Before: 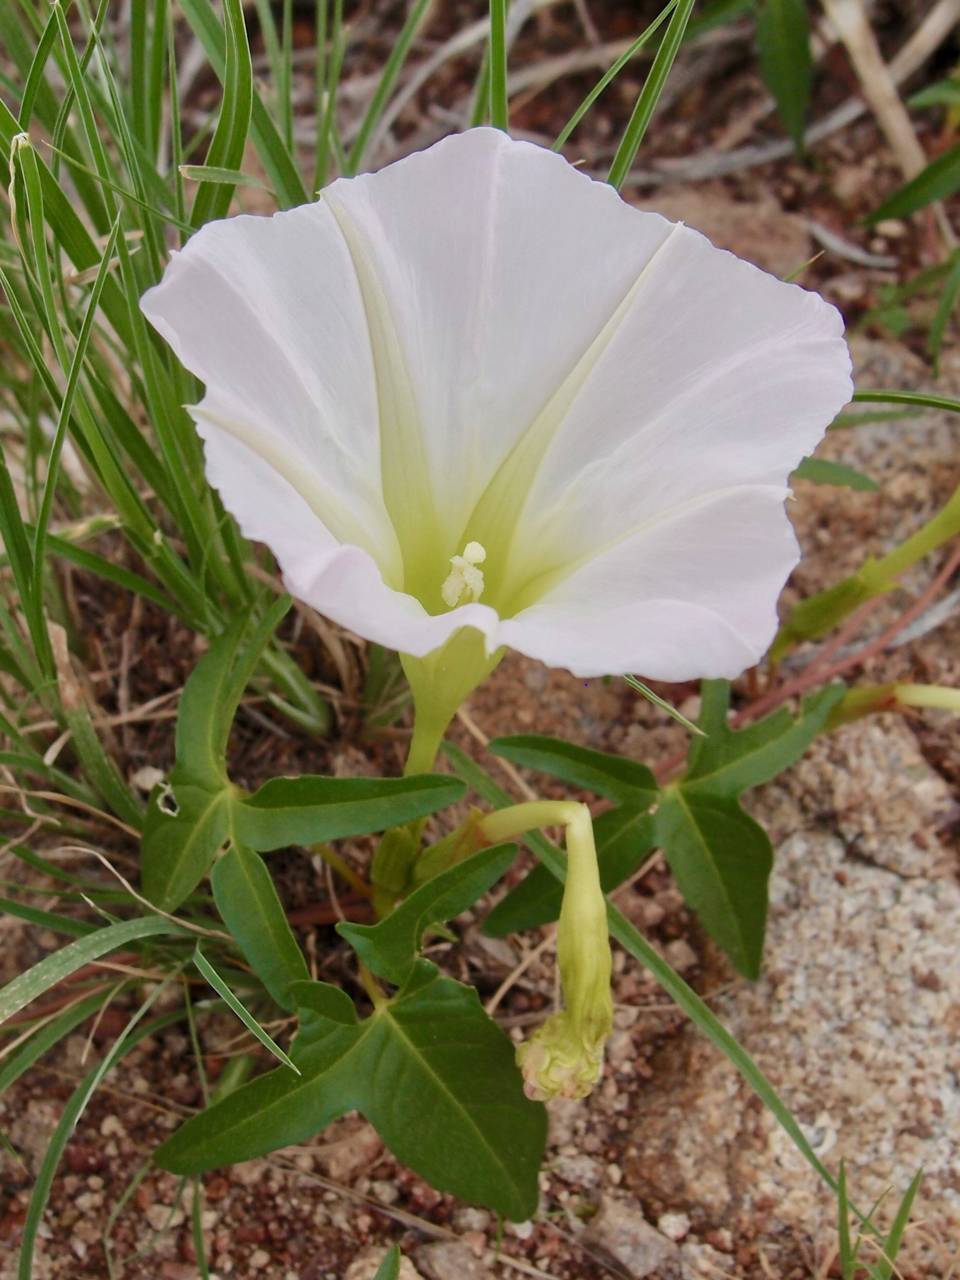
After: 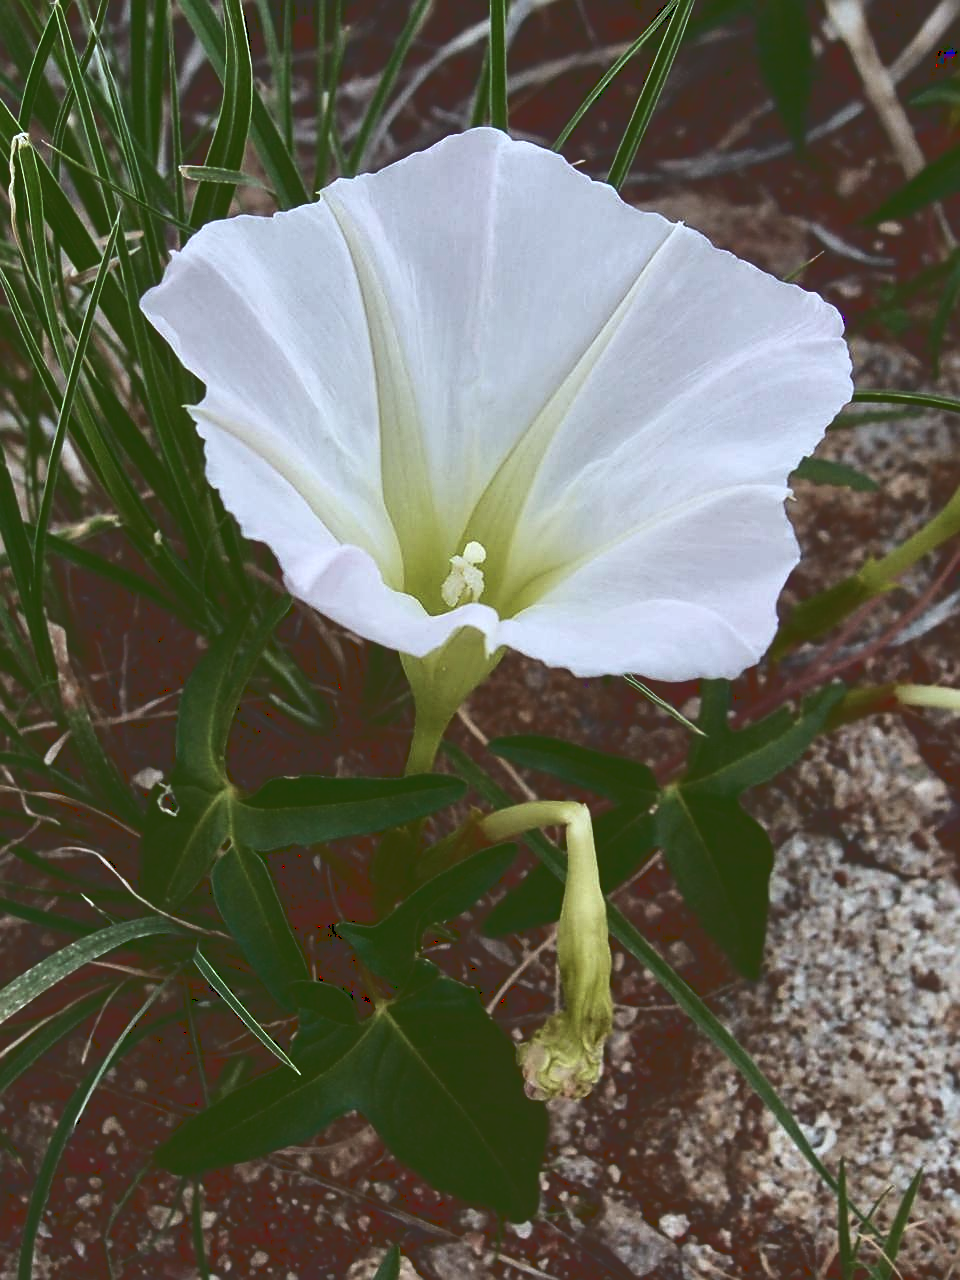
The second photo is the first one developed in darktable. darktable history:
tone curve: curves: ch0 [(0, 0) (0.08, 0.069) (0.4, 0.391) (0.6, 0.609) (0.92, 0.93) (1, 1)], color space Lab, linked channels, preserve colors none
base curve: curves: ch0 [(0, 0.036) (0.083, 0.04) (0.804, 1)]
sharpen: on, module defaults
color correction: highlights a* -3.82, highlights b* -11.08
